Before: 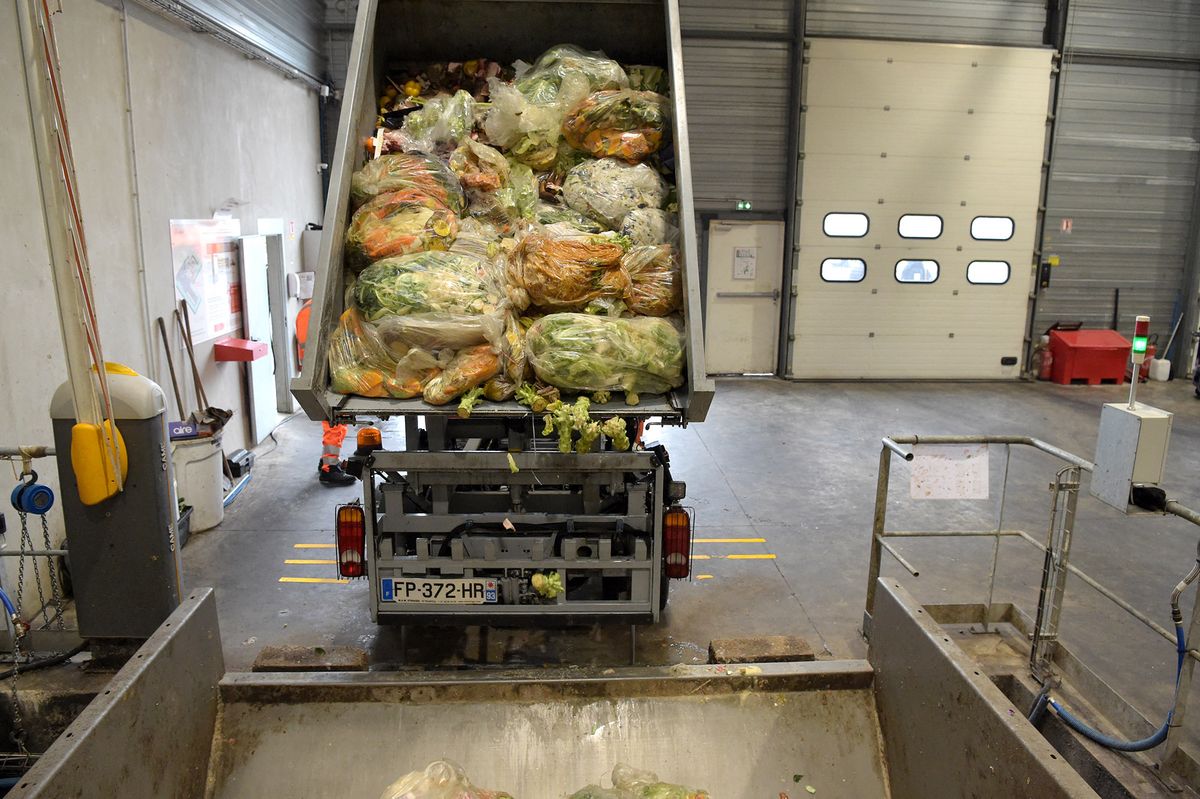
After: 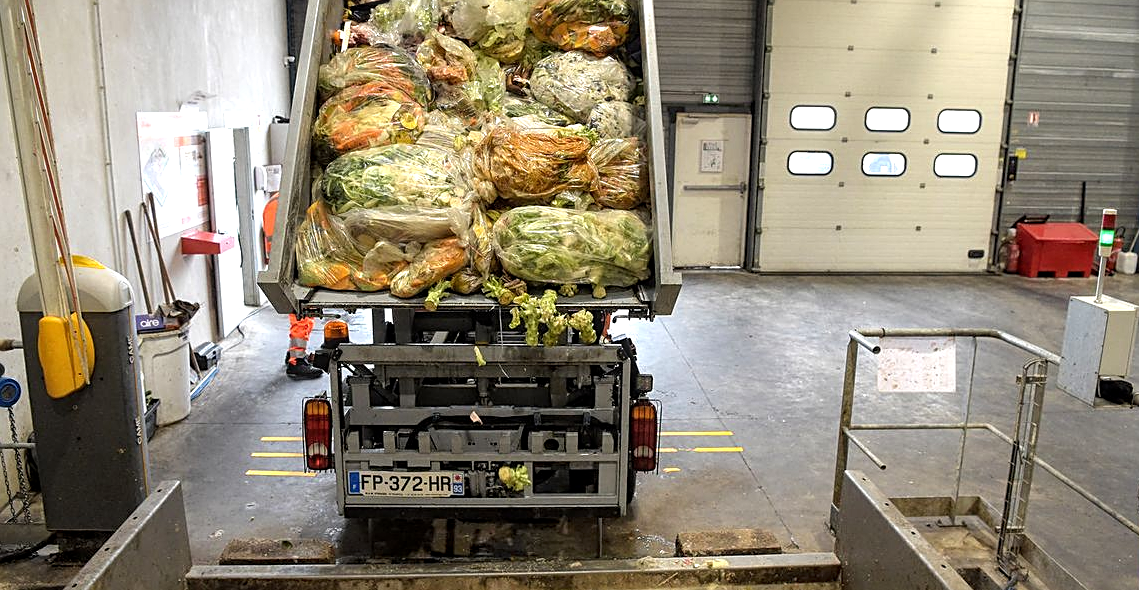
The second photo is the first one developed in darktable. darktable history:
tone equalizer: -8 EV -0.425 EV, -7 EV -0.406 EV, -6 EV -0.342 EV, -5 EV -0.239 EV, -3 EV 0.243 EV, -2 EV 0.329 EV, -1 EV 0.397 EV, +0 EV 0.408 EV
local contrast: on, module defaults
crop and rotate: left 2.786%, top 13.508%, right 2.245%, bottom 12.573%
sharpen: on, module defaults
